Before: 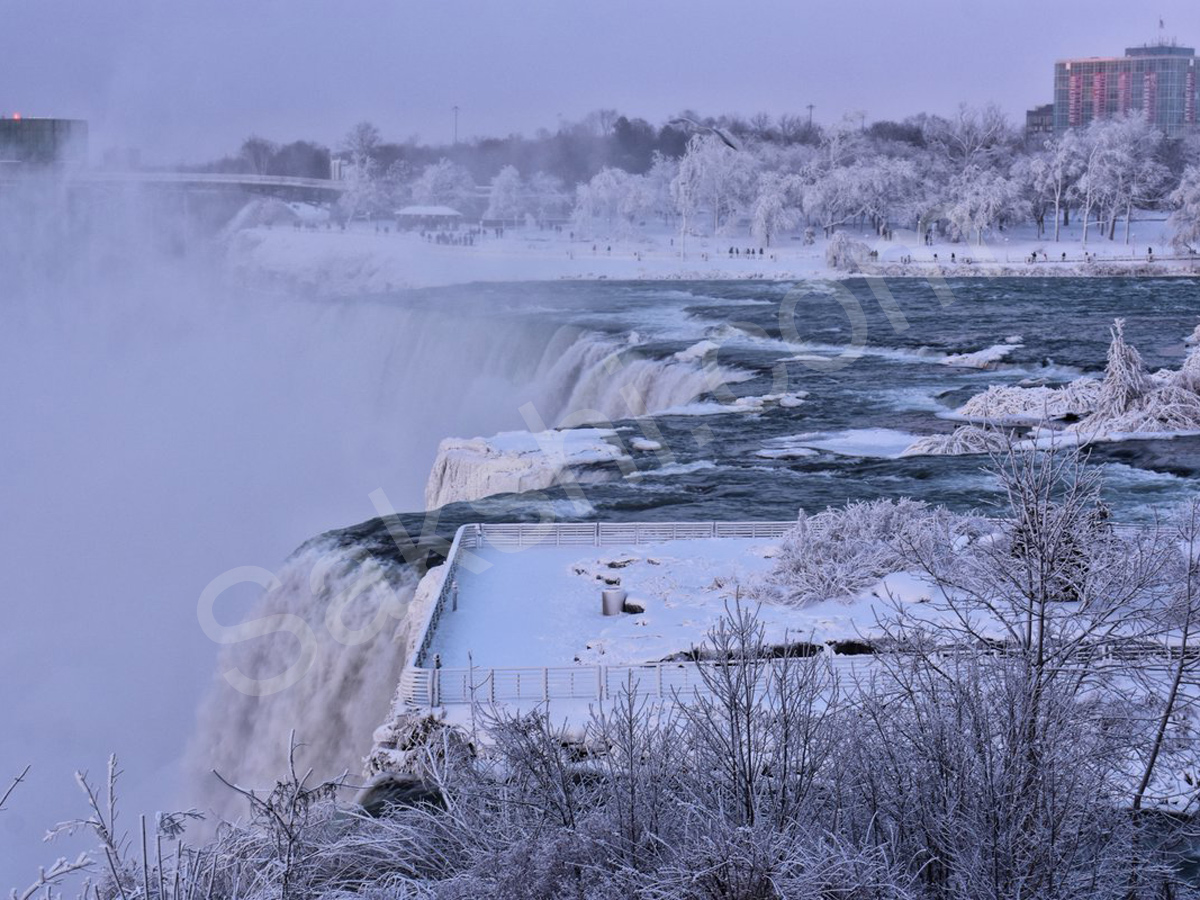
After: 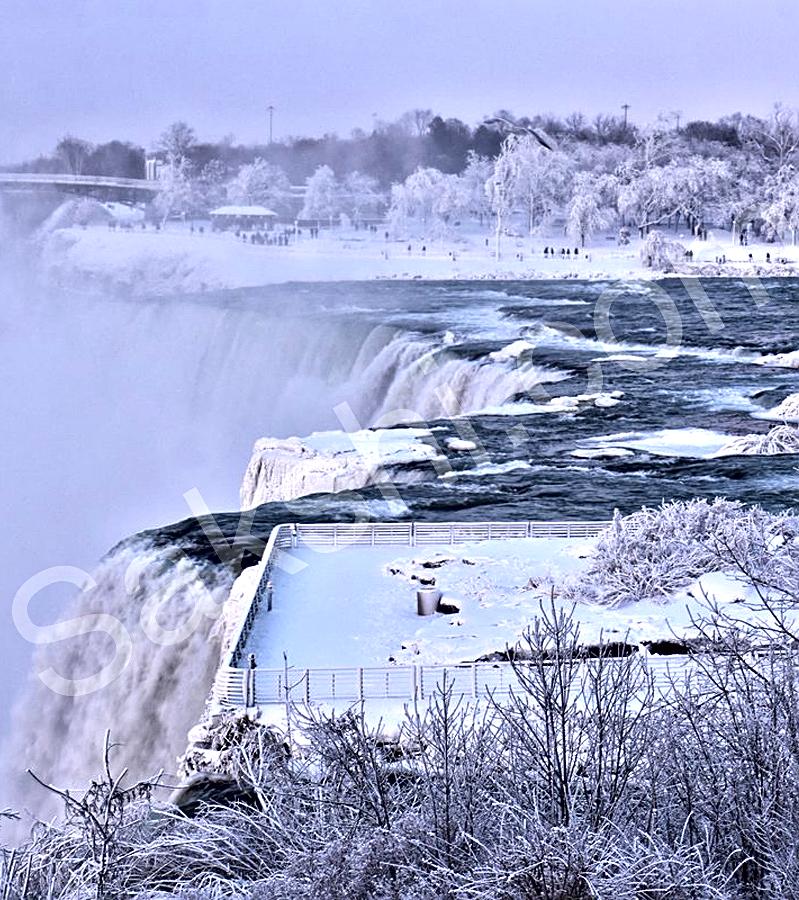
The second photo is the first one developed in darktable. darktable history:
sharpen: on, module defaults
exposure: exposure 0.629 EV, compensate exposure bias true, compensate highlight preservation false
contrast equalizer: octaves 7, y [[0.6 ×6], [0.55 ×6], [0 ×6], [0 ×6], [0 ×6]]
contrast brightness saturation: saturation -0.07
crop and rotate: left 15.474%, right 17.905%
